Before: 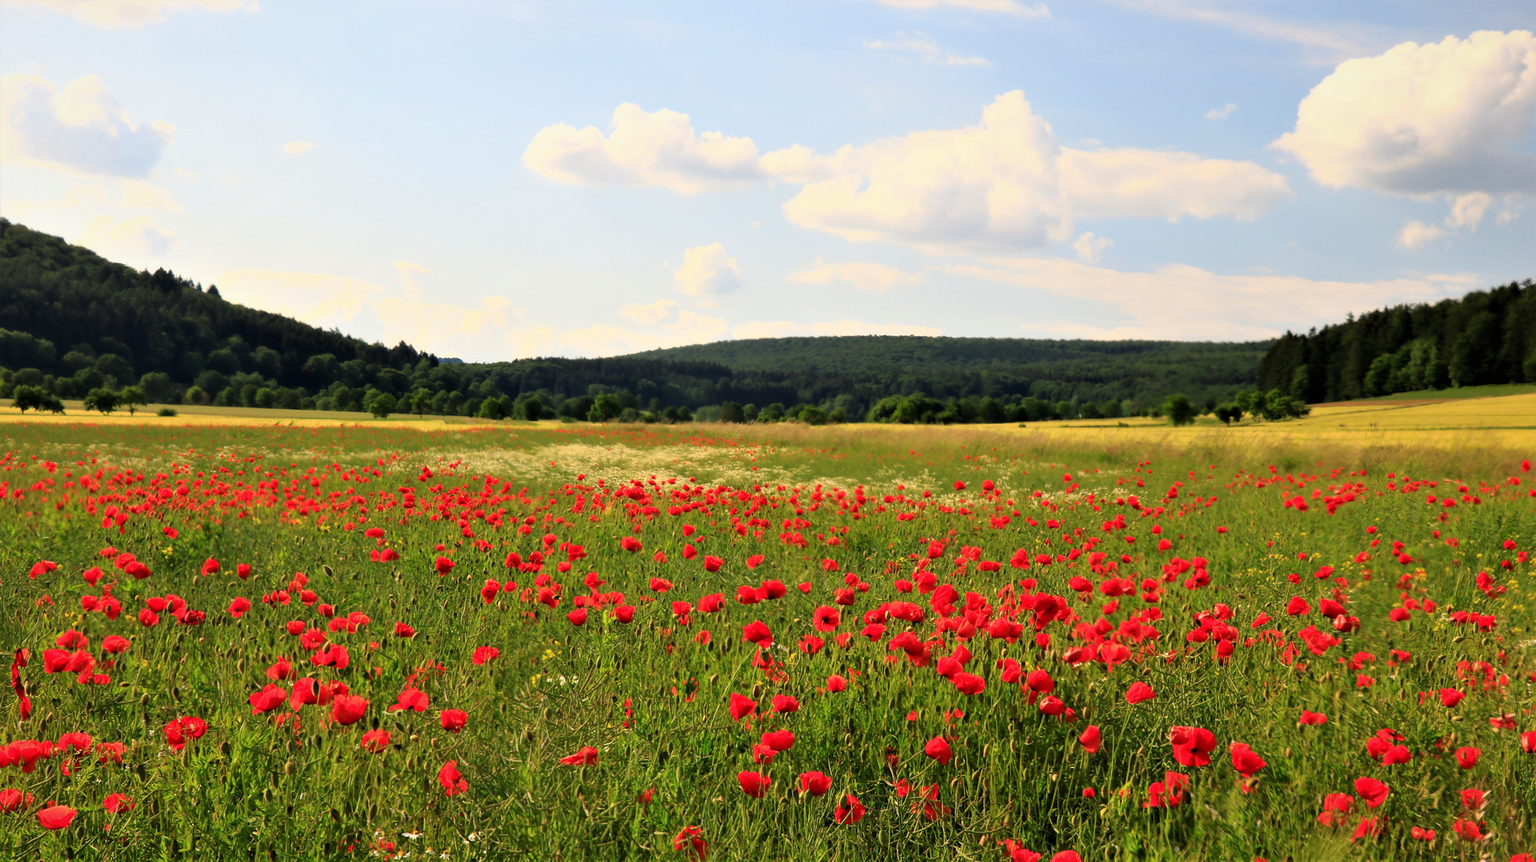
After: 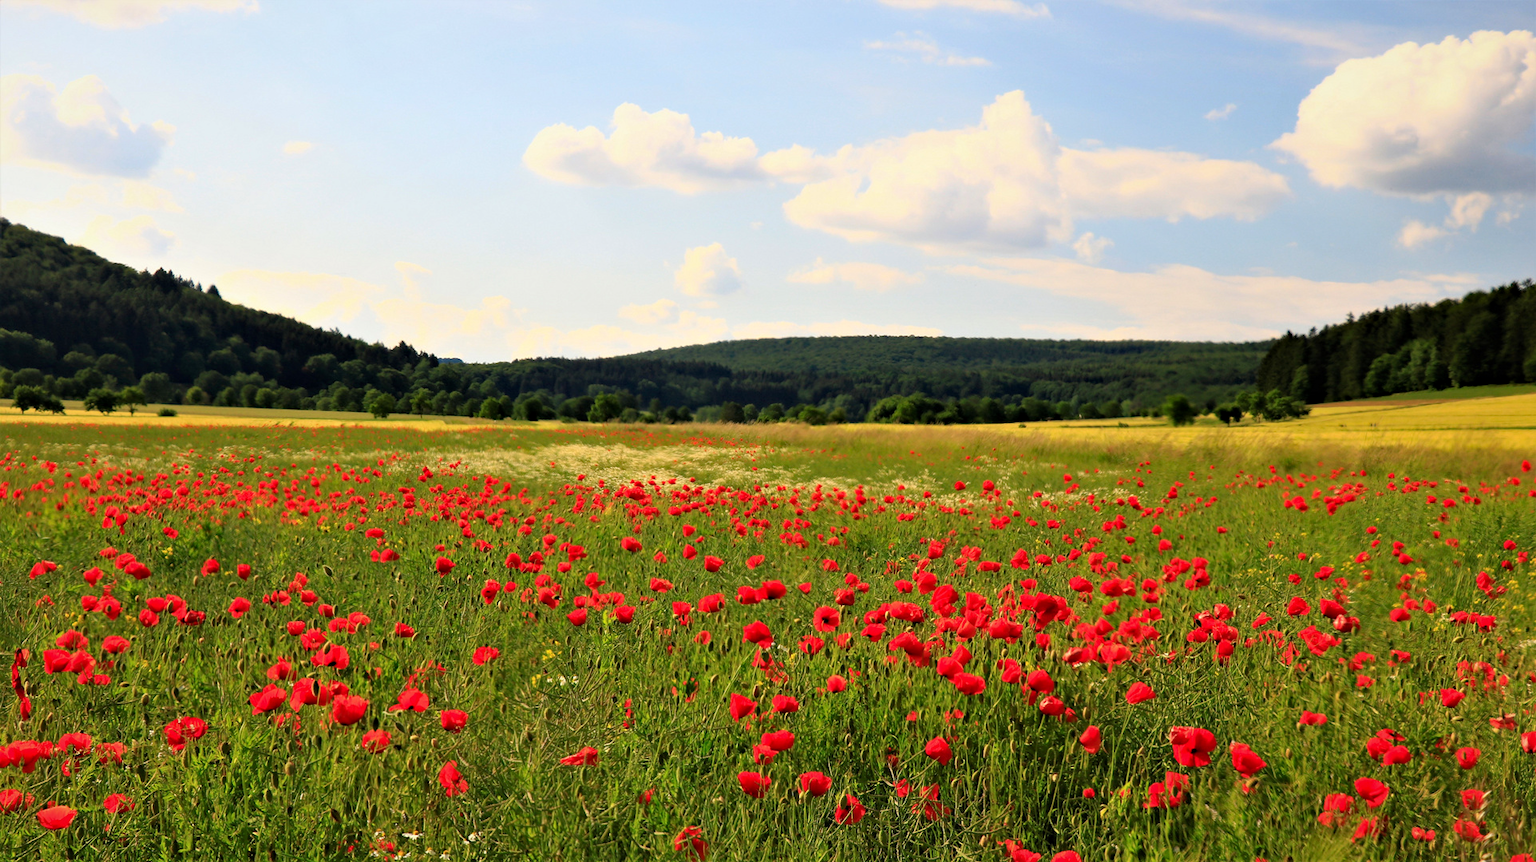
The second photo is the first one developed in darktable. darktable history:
haze removal: strength 0.293, distance 0.247, compatibility mode true, adaptive false
